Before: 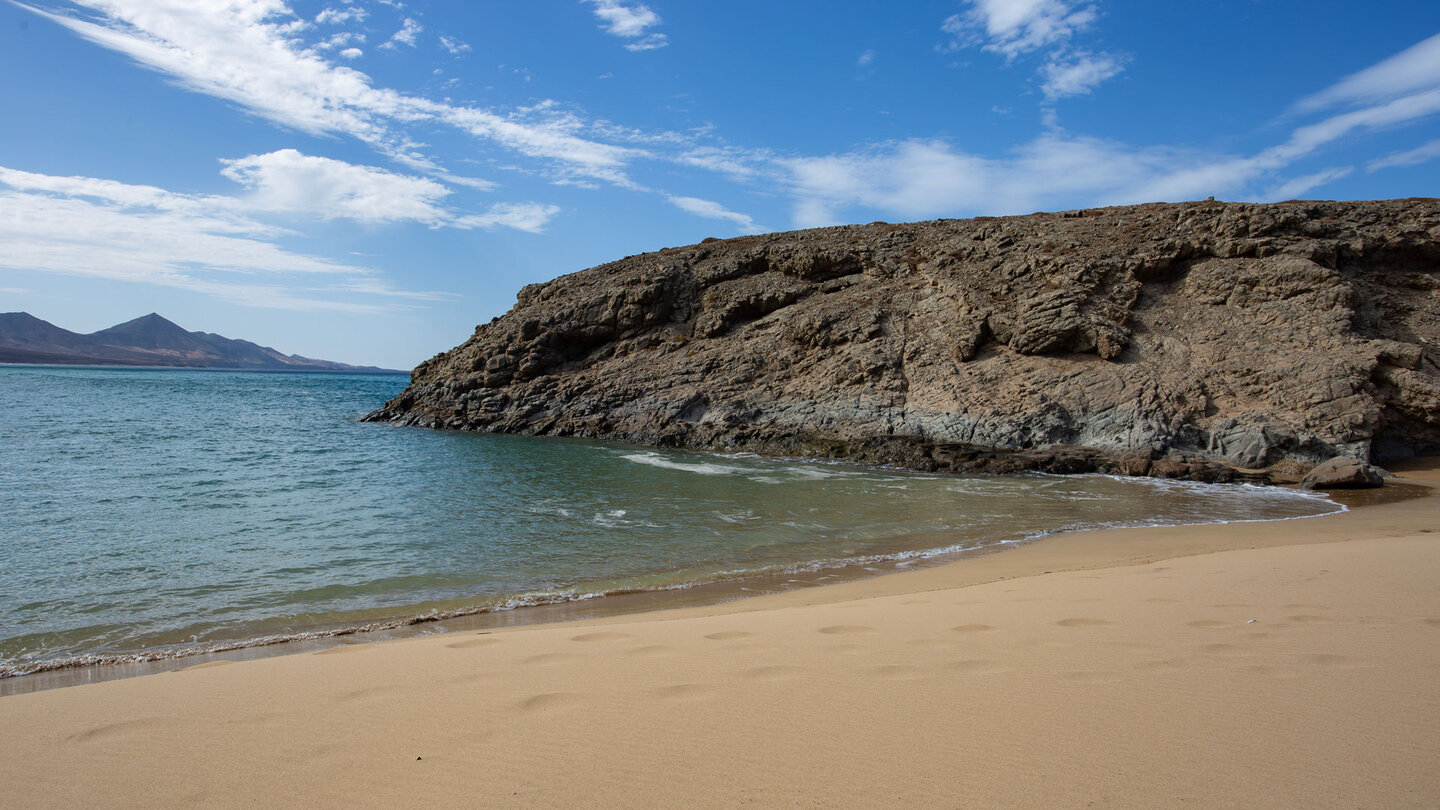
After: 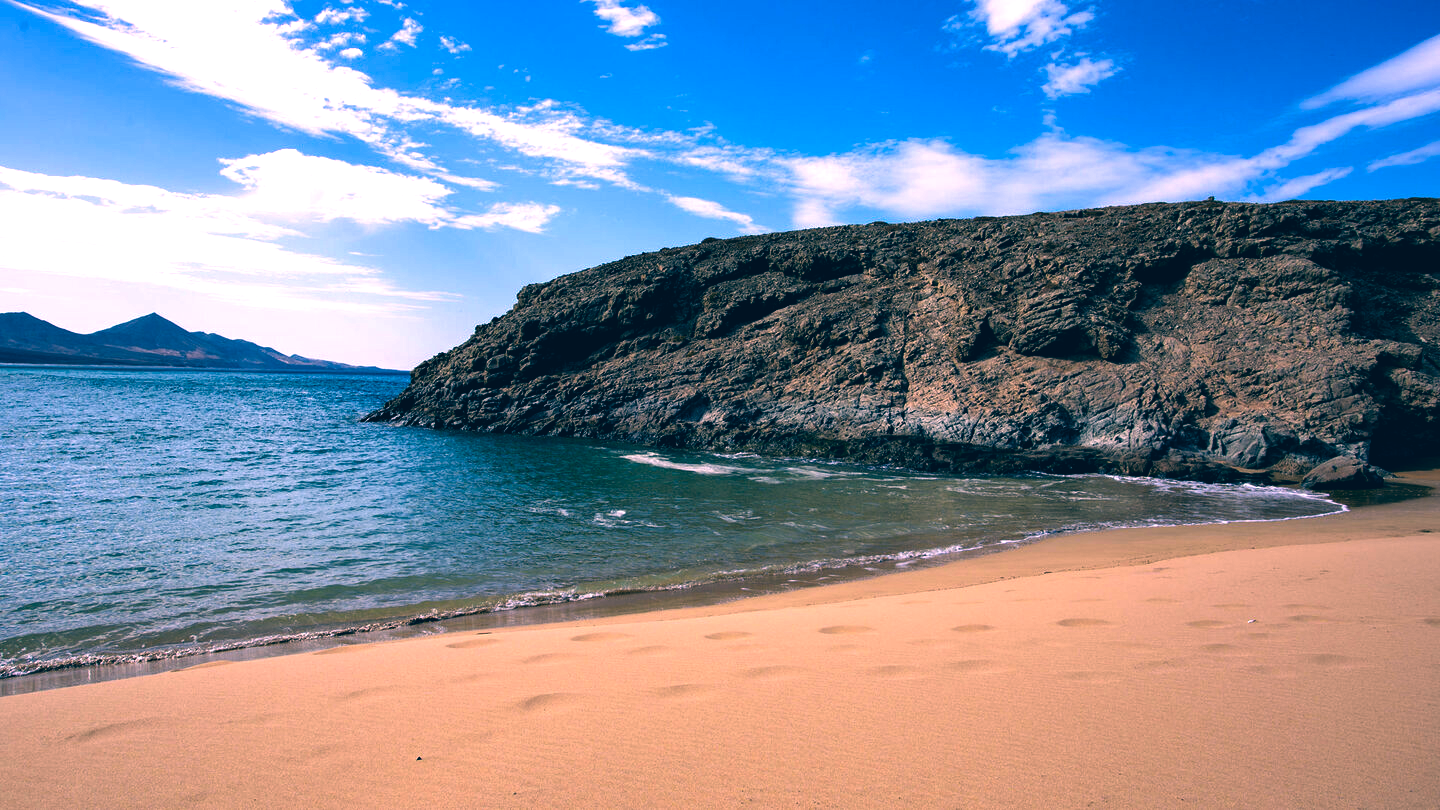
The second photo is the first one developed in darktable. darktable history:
levels: levels [0.044, 0.475, 0.791]
color correction: highlights a* 16.96, highlights b* 0.265, shadows a* -15.22, shadows b* -14.29, saturation 1.48
